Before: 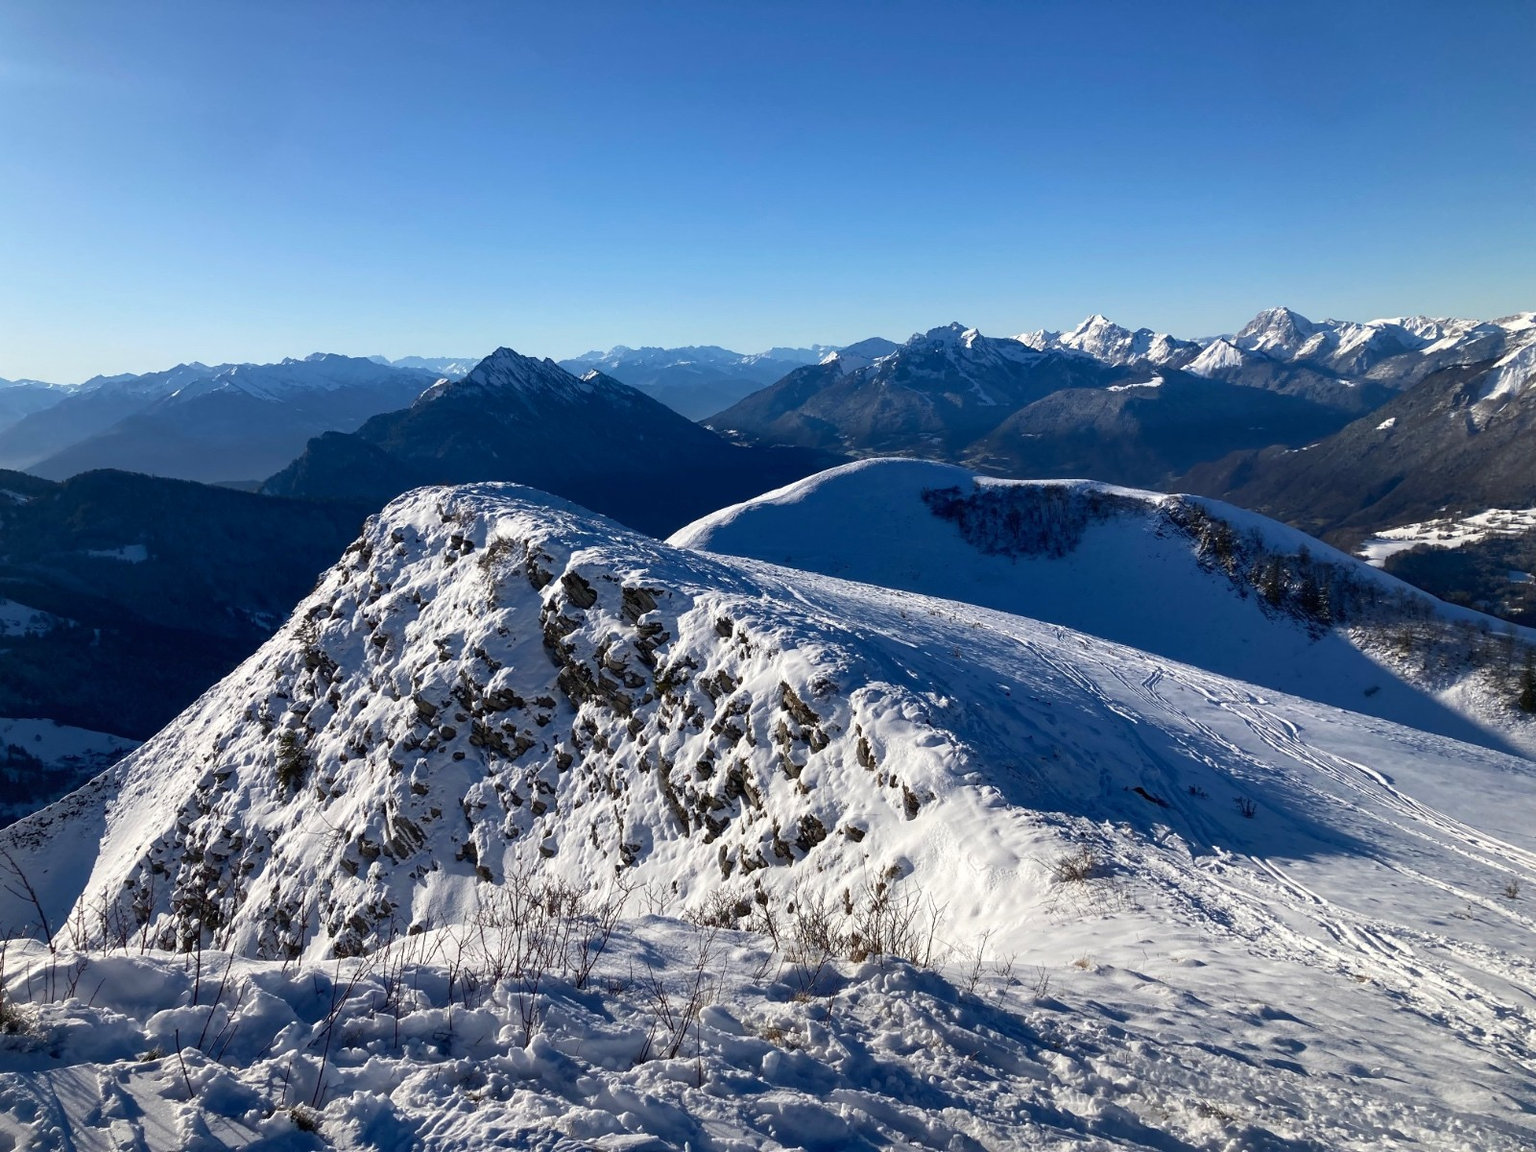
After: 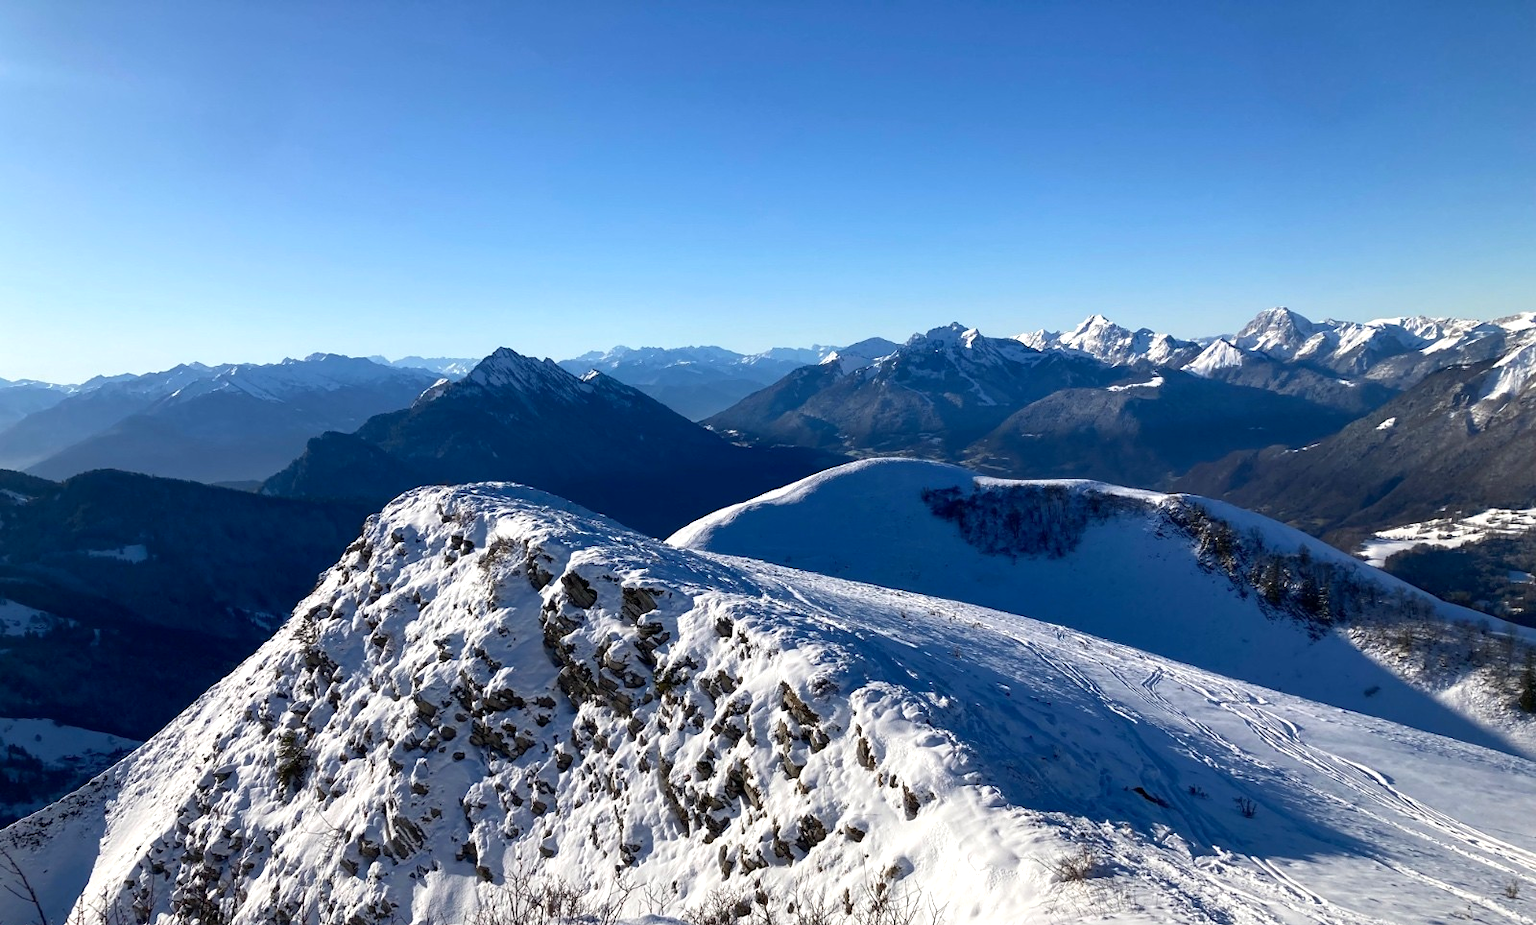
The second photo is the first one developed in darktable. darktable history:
crop: bottom 19.625%
exposure: black level correction 0.001, exposure 0.296 EV, compensate highlight preservation false
